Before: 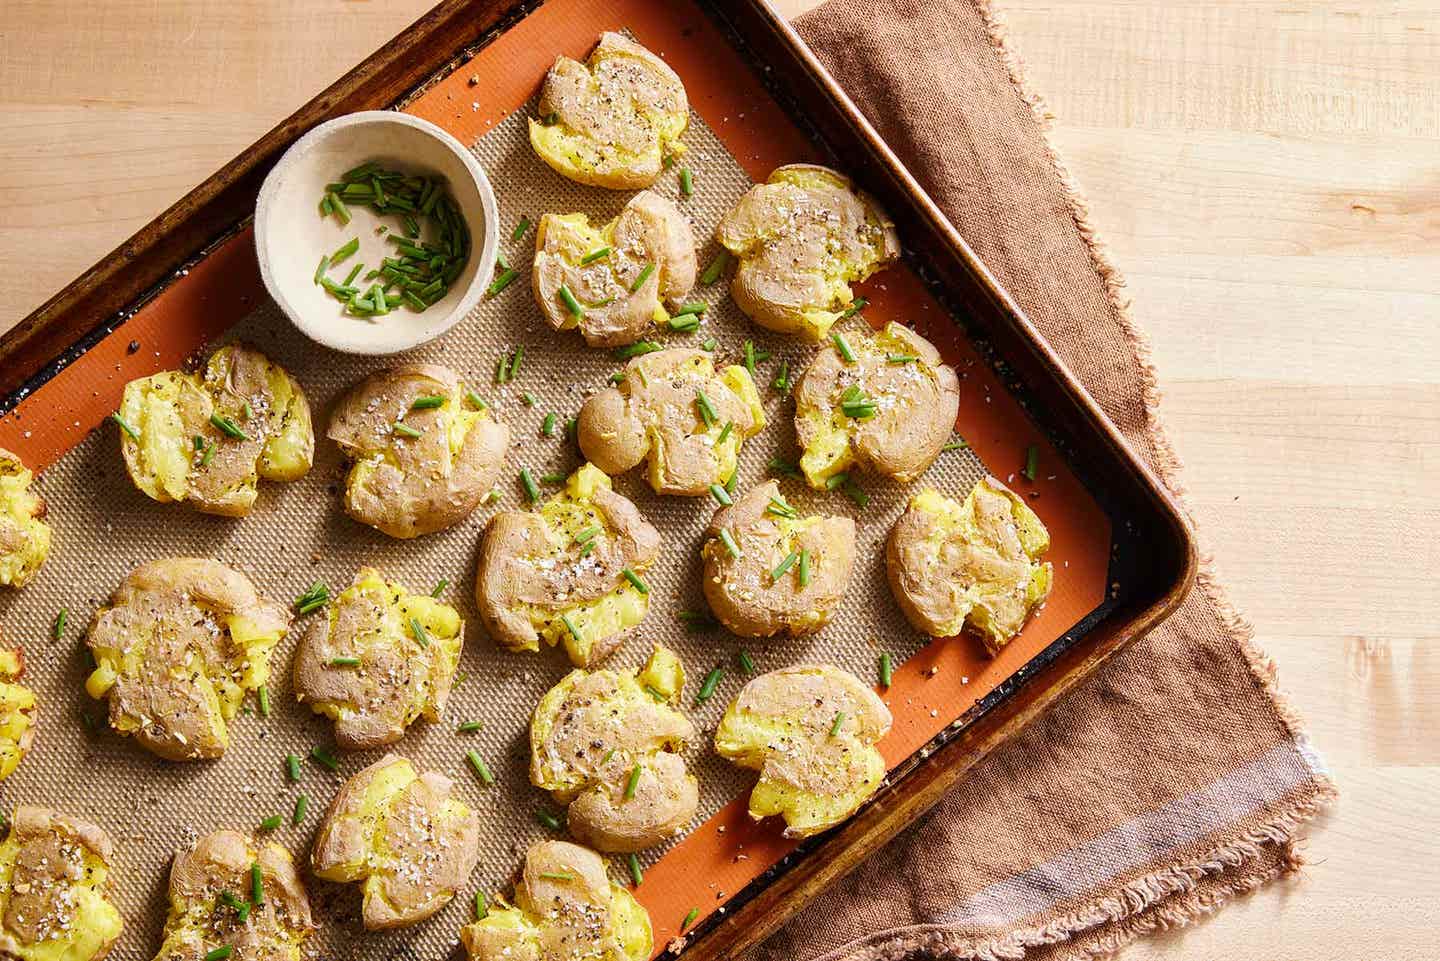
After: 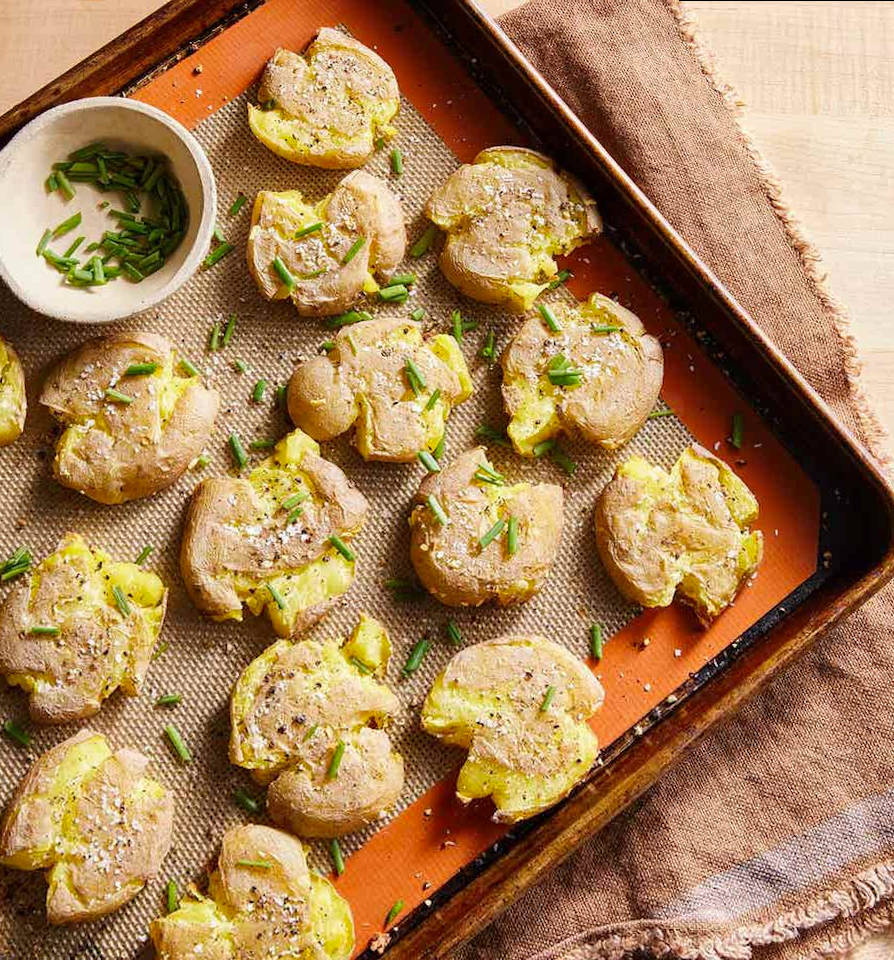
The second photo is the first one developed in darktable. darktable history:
rotate and perspective: rotation 0.215°, lens shift (vertical) -0.139, crop left 0.069, crop right 0.939, crop top 0.002, crop bottom 0.996
vibrance: on, module defaults
crop and rotate: left 17.732%, right 15.423%
